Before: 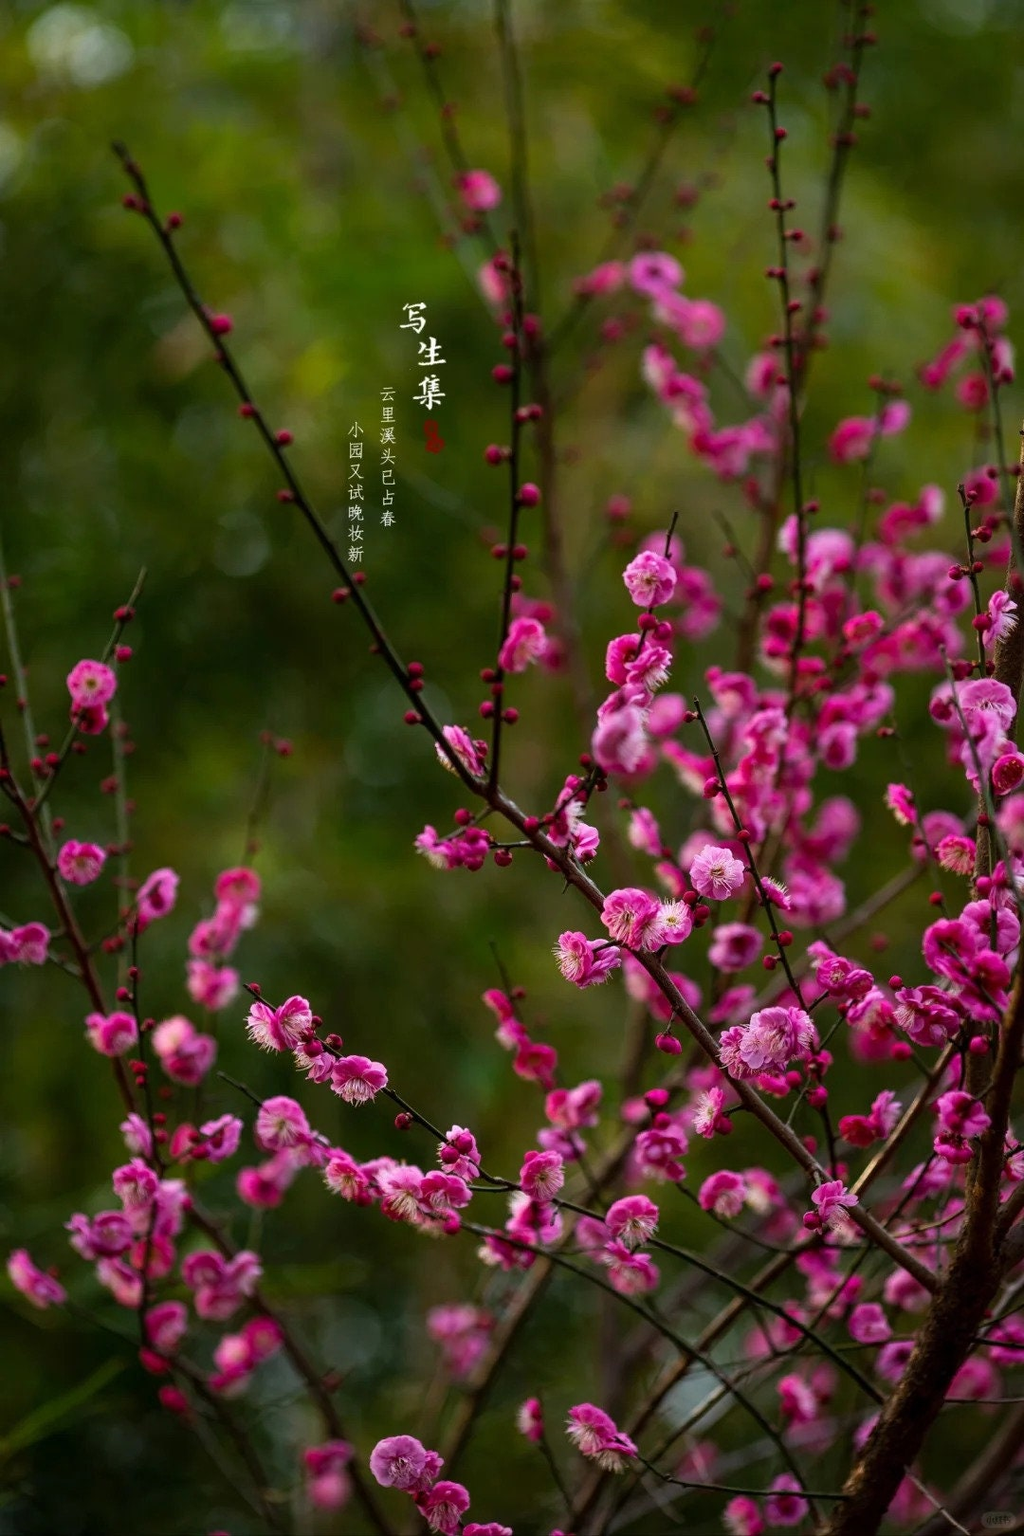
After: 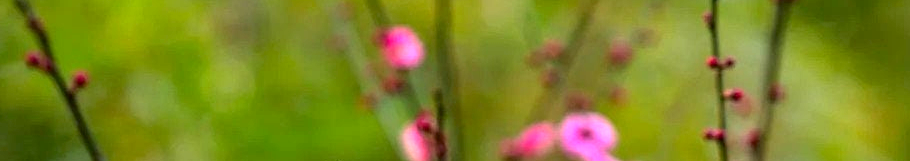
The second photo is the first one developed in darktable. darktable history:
graduated density: rotation -180°, offset 24.95
crop and rotate: left 9.644%, top 9.491%, right 6.021%, bottom 80.509%
exposure: black level correction 0.001, exposure 1.822 EV, compensate exposure bias true, compensate highlight preservation false
